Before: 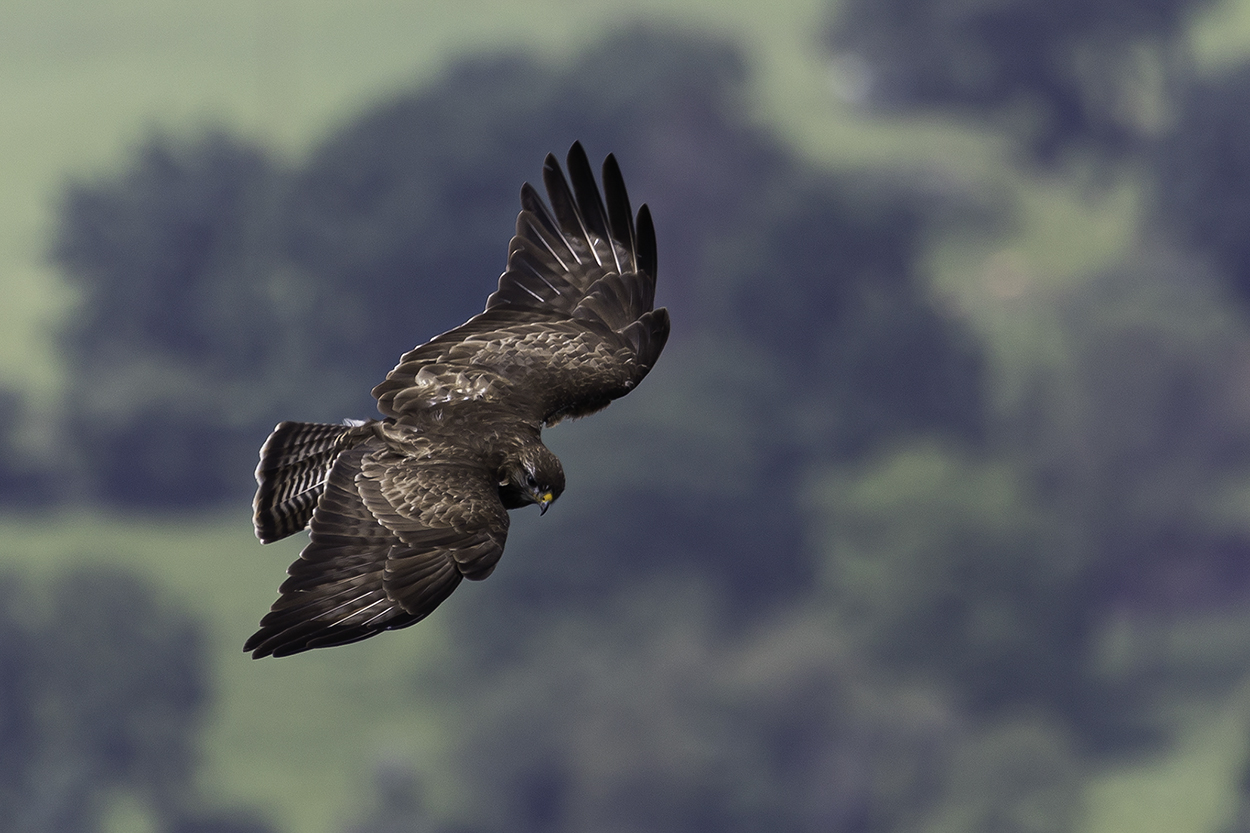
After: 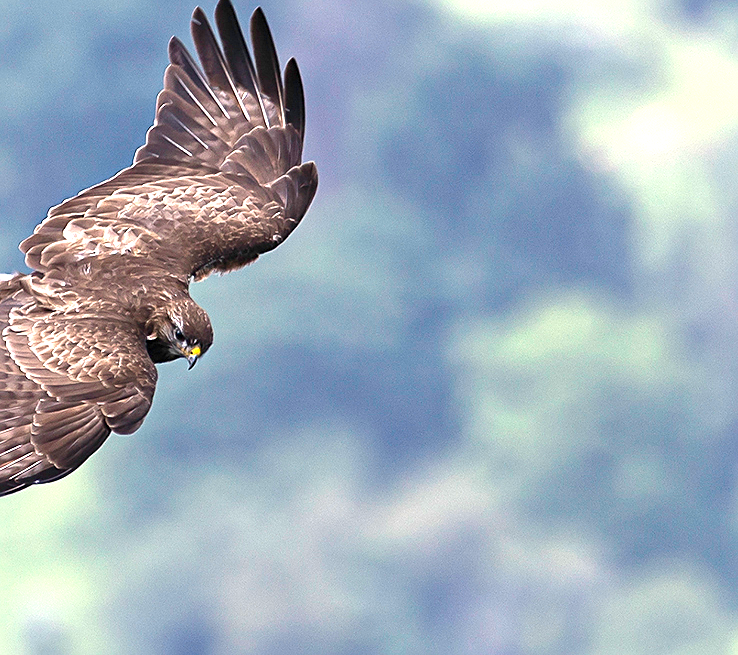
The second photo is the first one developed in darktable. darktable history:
exposure: black level correction 0, exposure 1.741 EV, compensate exposure bias true, compensate highlight preservation false
sharpen: on, module defaults
crop and rotate: left 28.256%, top 17.734%, right 12.656%, bottom 3.573%
